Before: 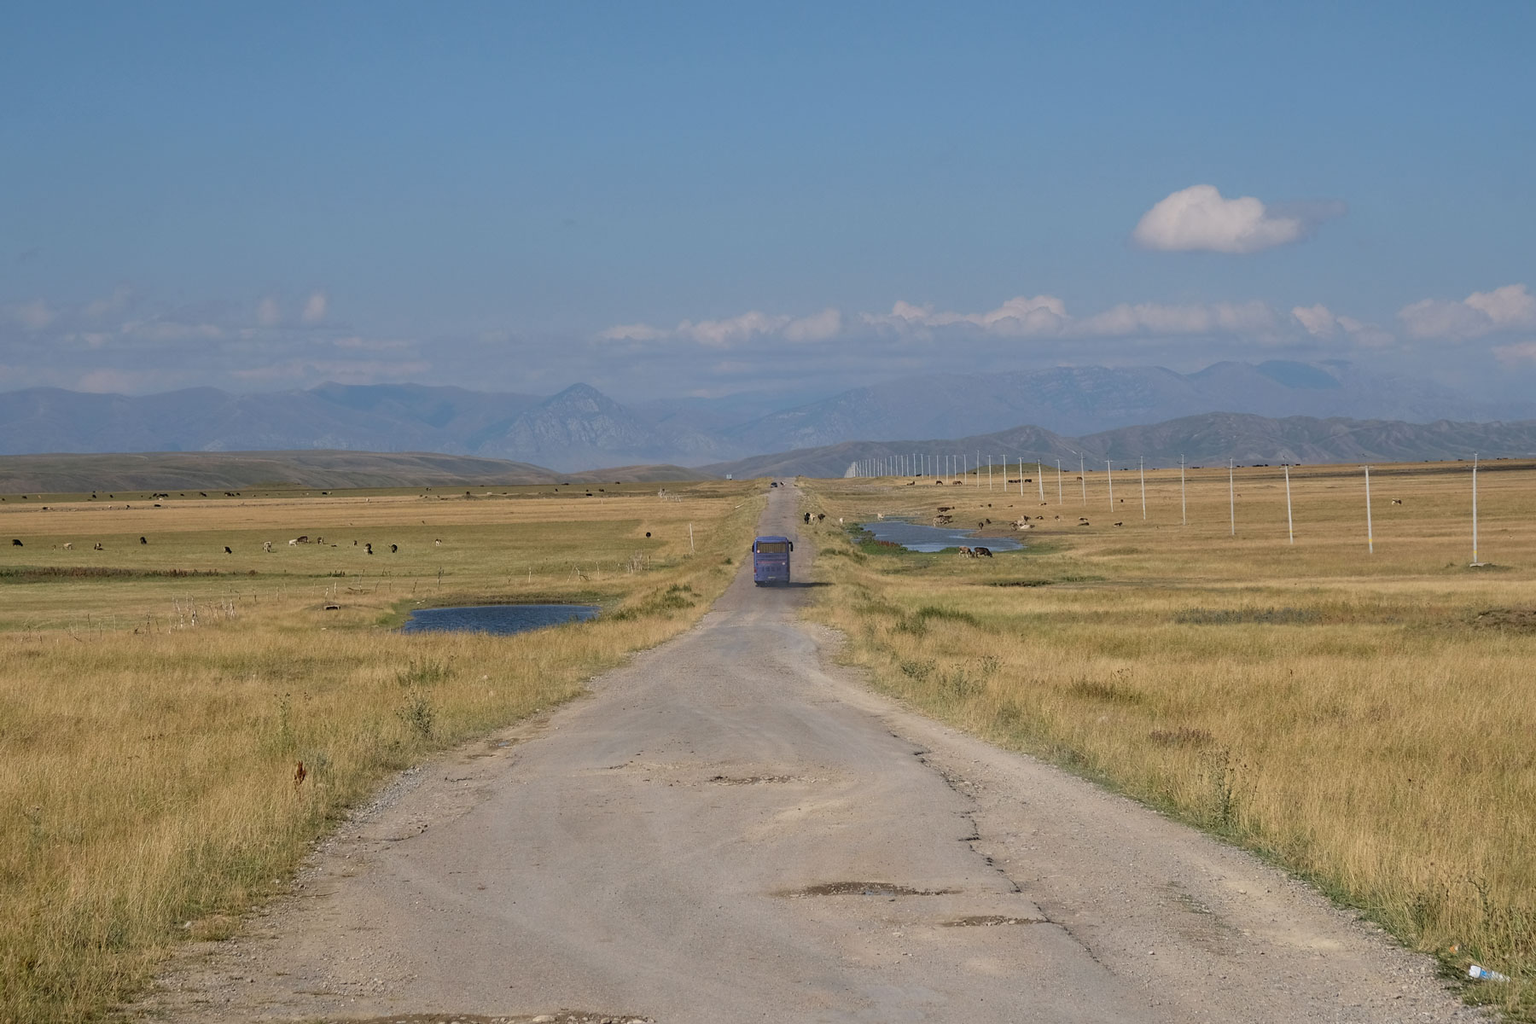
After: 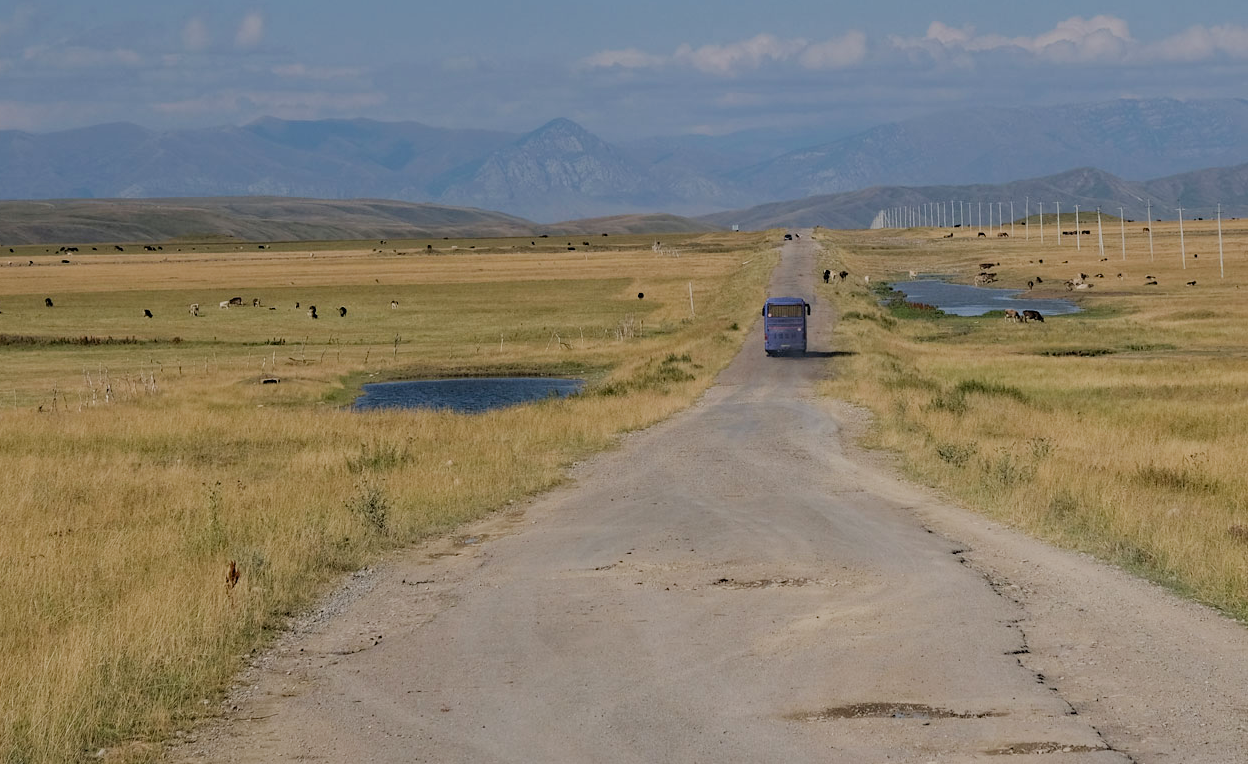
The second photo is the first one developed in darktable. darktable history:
crop: left 6.662%, top 27.658%, right 23.979%, bottom 8.658%
haze removal: compatibility mode true, adaptive false
filmic rgb: black relative exposure -7.18 EV, white relative exposure 5.35 EV, hardness 3.03, iterations of high-quality reconstruction 0
